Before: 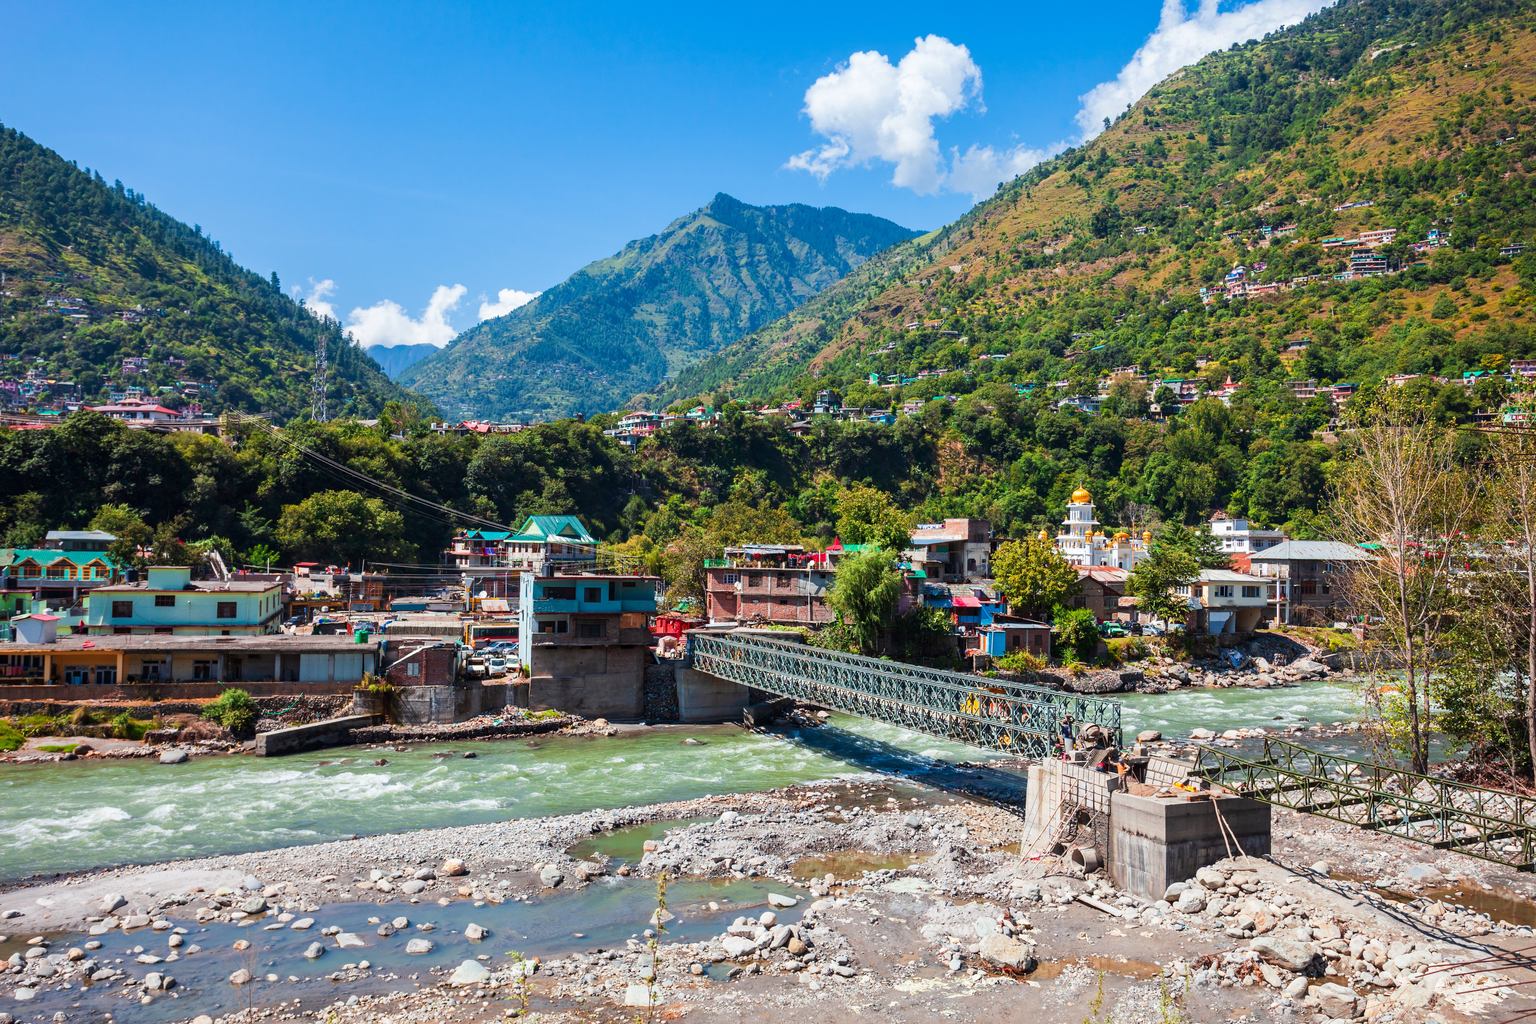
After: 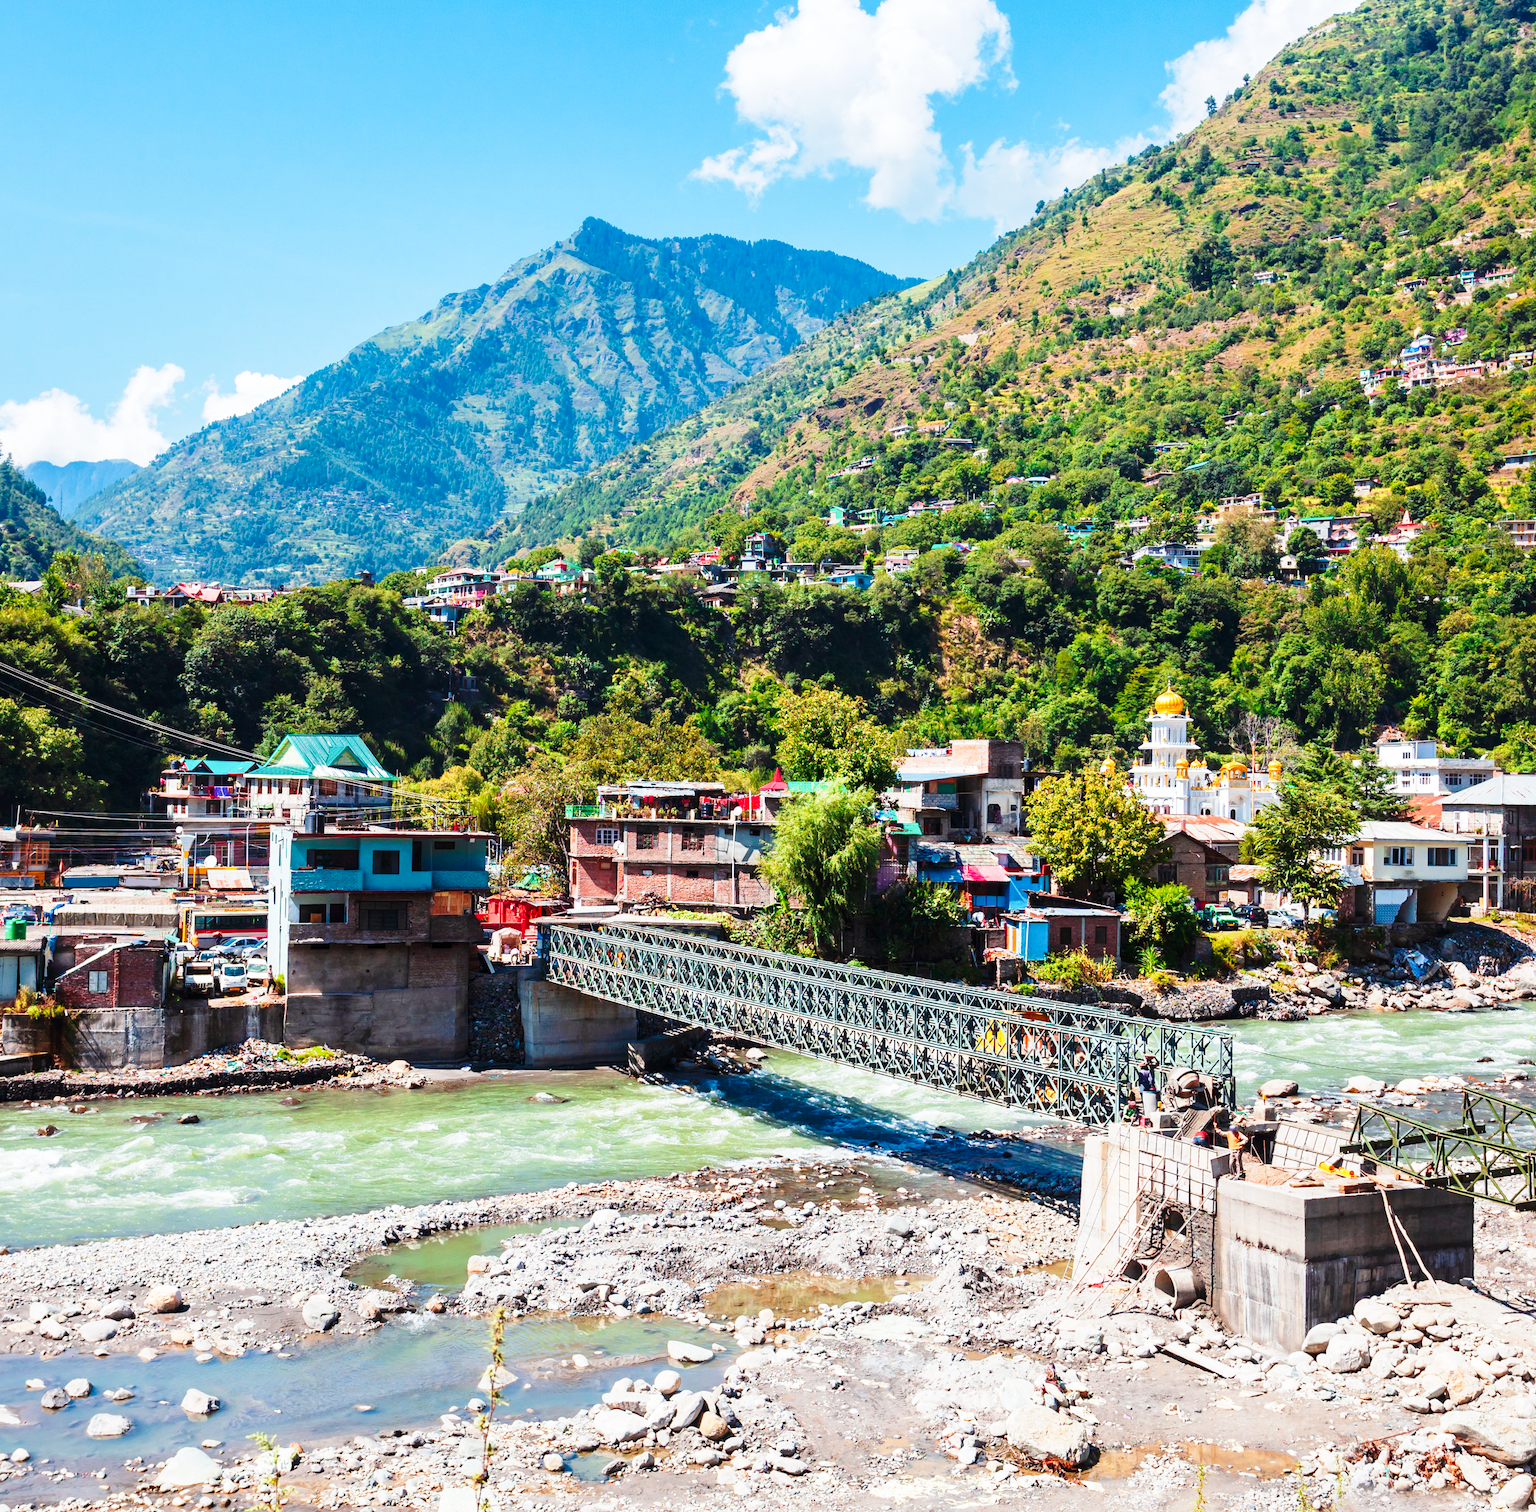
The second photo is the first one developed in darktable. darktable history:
crop and rotate: left 22.918%, top 5.629%, right 14.711%, bottom 2.247%
base curve: curves: ch0 [(0, 0) (0.028, 0.03) (0.121, 0.232) (0.46, 0.748) (0.859, 0.968) (1, 1)], preserve colors none
